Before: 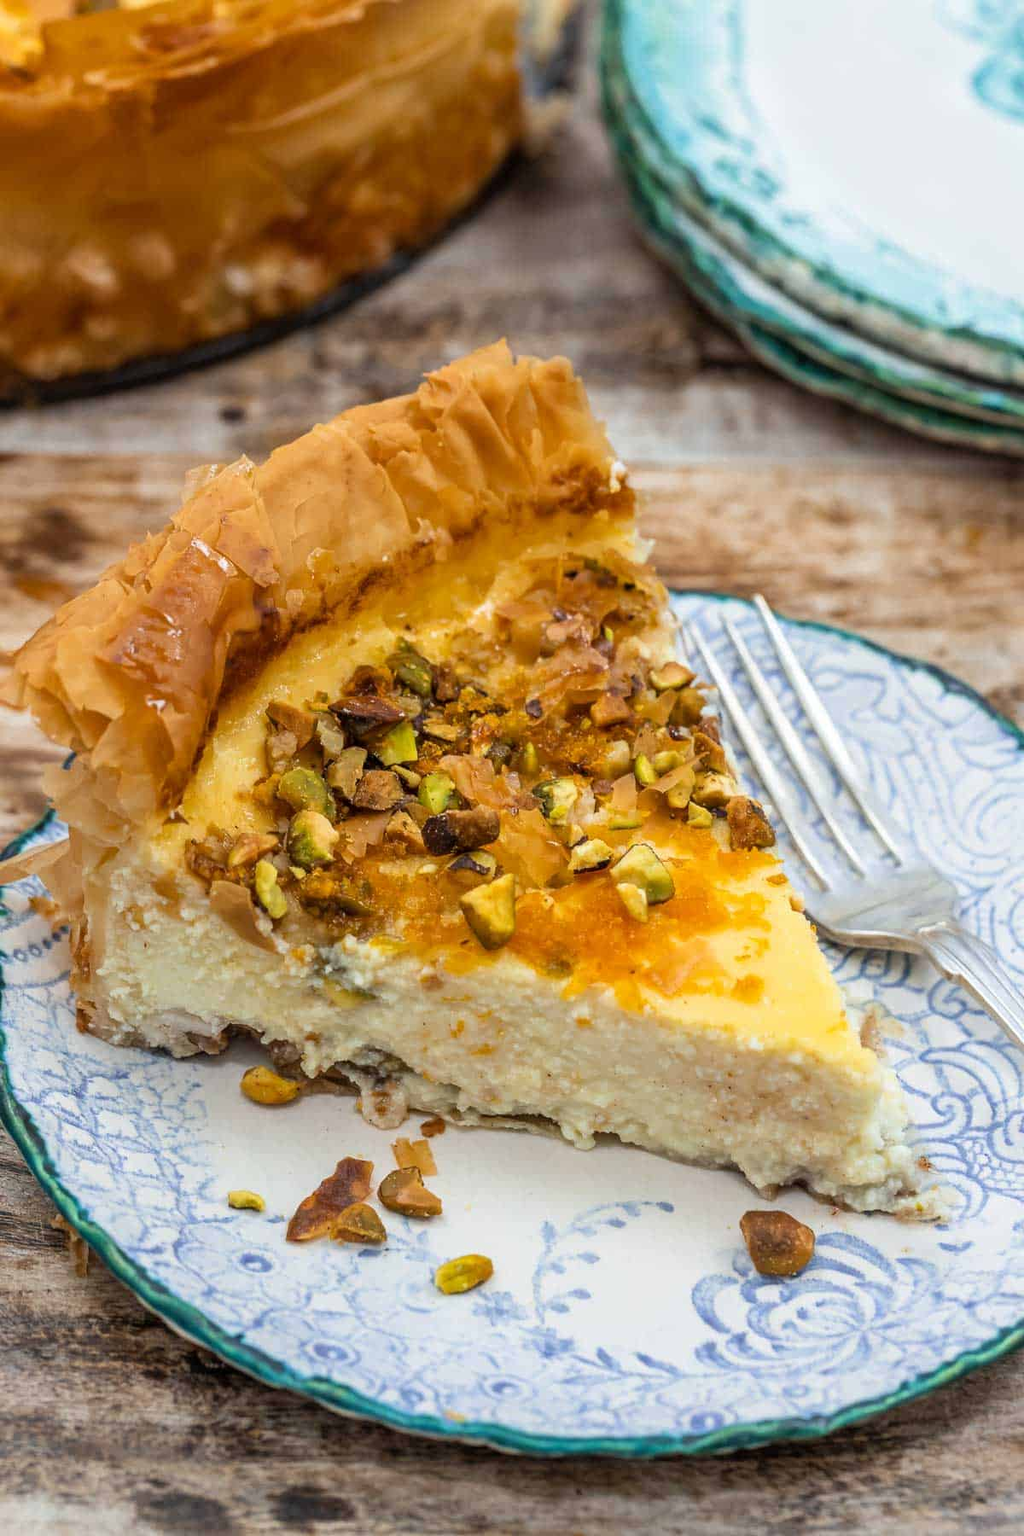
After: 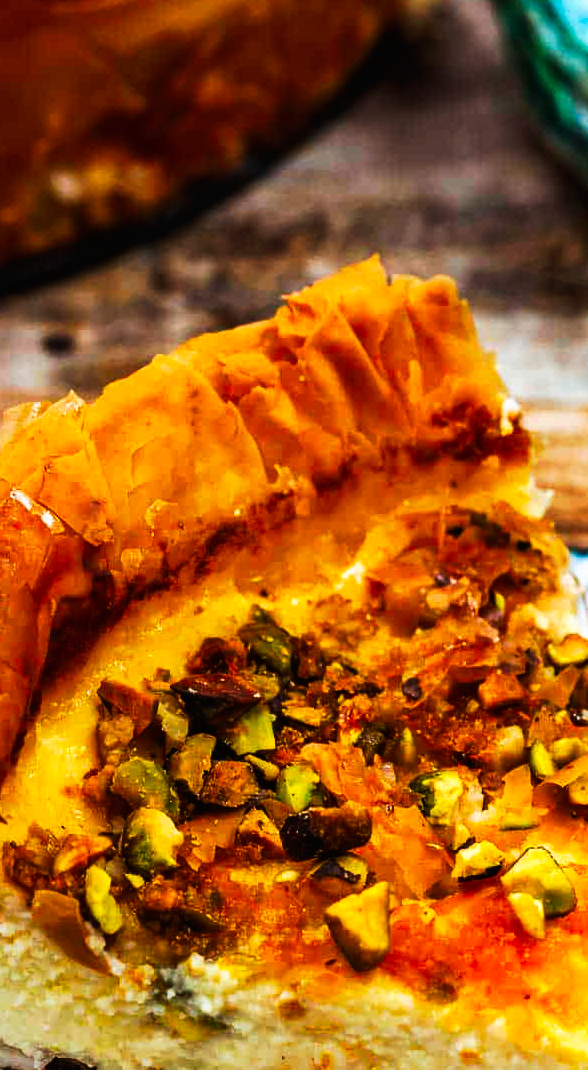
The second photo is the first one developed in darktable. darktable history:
tone curve: curves: ch0 [(0, 0) (0.003, 0.007) (0.011, 0.009) (0.025, 0.01) (0.044, 0.012) (0.069, 0.013) (0.1, 0.014) (0.136, 0.021) (0.177, 0.038) (0.224, 0.06) (0.277, 0.099) (0.335, 0.16) (0.399, 0.227) (0.468, 0.329) (0.543, 0.45) (0.623, 0.594) (0.709, 0.756) (0.801, 0.868) (0.898, 0.971) (1, 1)], preserve colors none
crop: left 17.877%, top 7.907%, right 33.041%, bottom 32.626%
contrast brightness saturation: contrast 0.04, saturation 0.162
